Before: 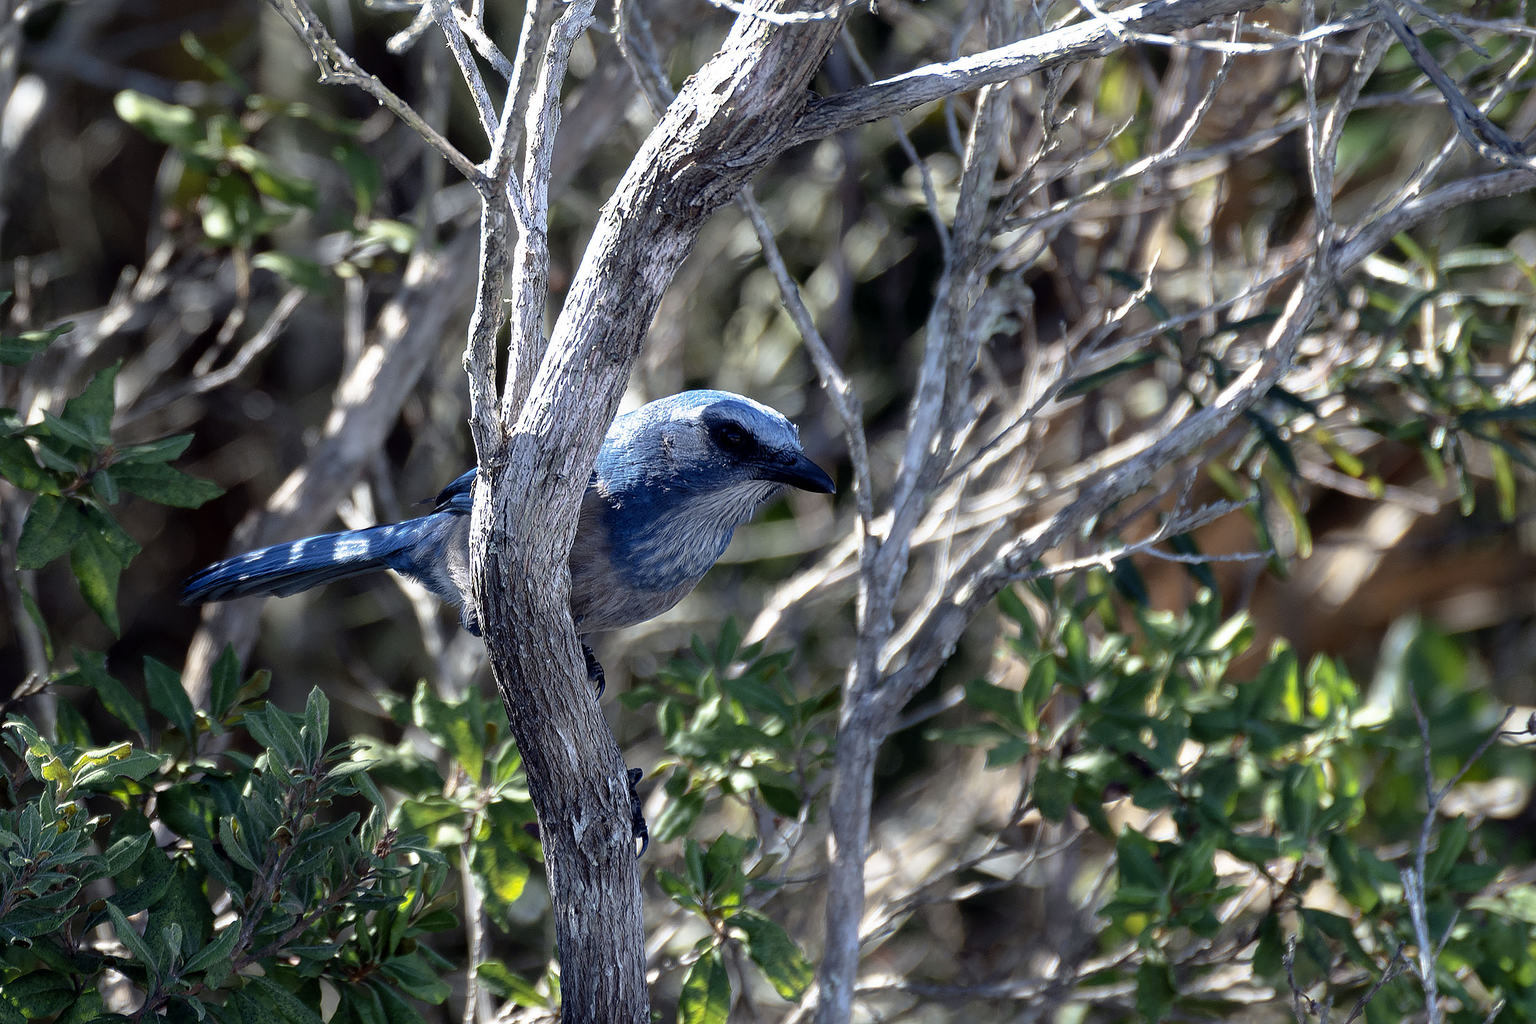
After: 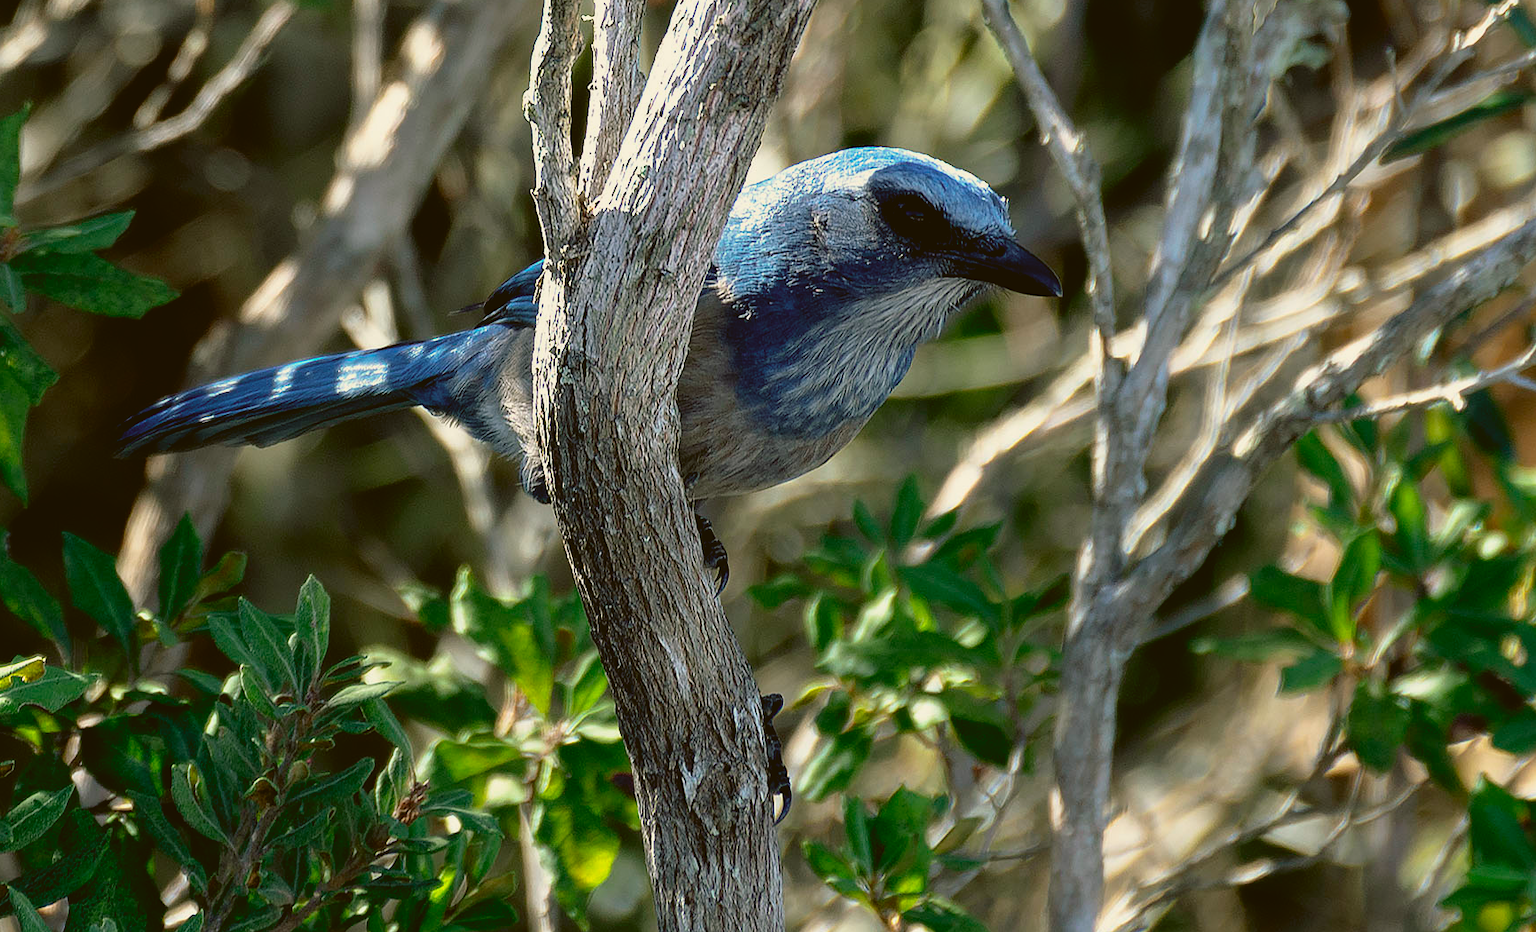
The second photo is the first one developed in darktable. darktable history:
crop: left 6.567%, top 28.178%, right 24.22%, bottom 8.821%
color balance rgb: shadows lift › luminance -8.012%, shadows lift › chroma 2.371%, shadows lift › hue 164.28°, power › hue 63.1°, highlights gain › luminance 1.183%, highlights gain › chroma 0.315%, highlights gain › hue 41.81°, perceptual saturation grading › global saturation 19.834%
contrast brightness saturation: contrast -0.107
color correction: highlights a* -1.49, highlights b* 10.29, shadows a* 0.305, shadows b* 18.78
